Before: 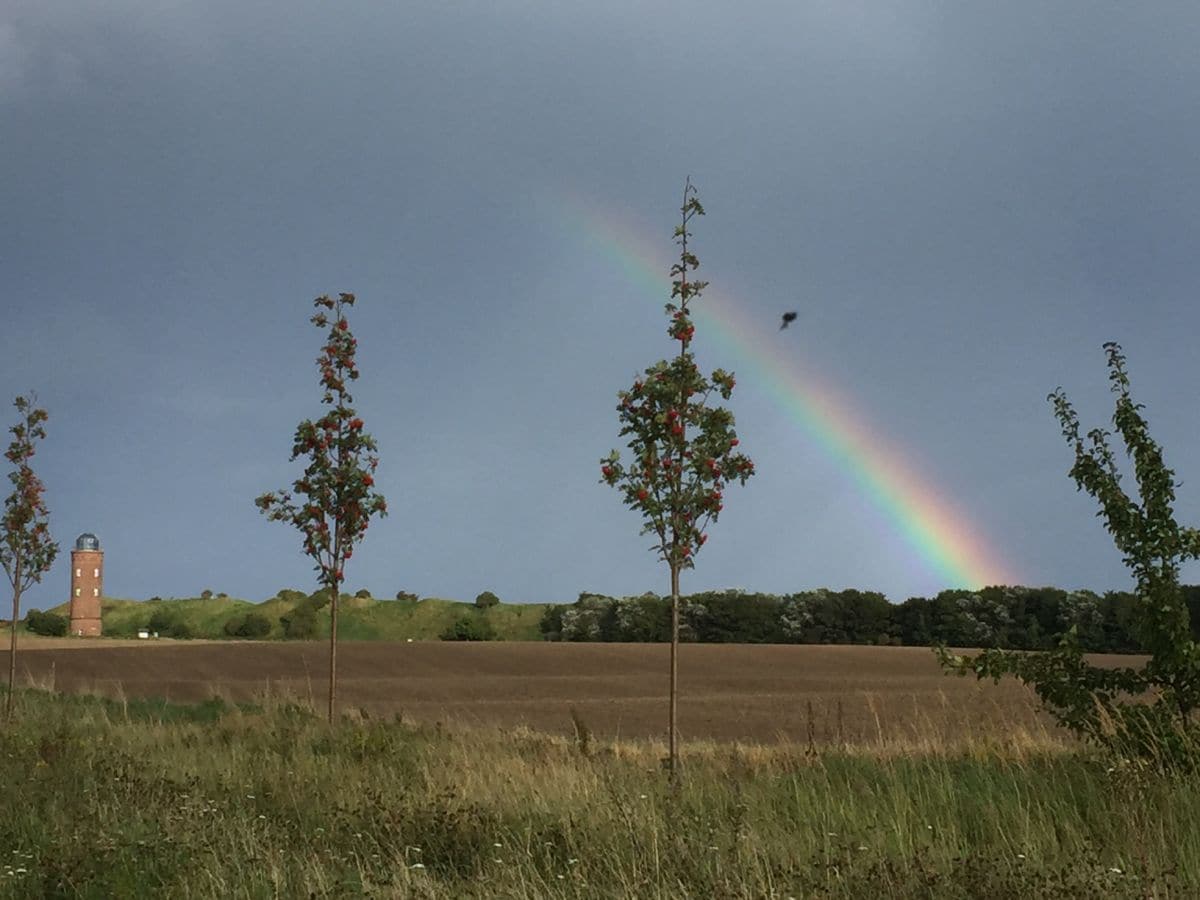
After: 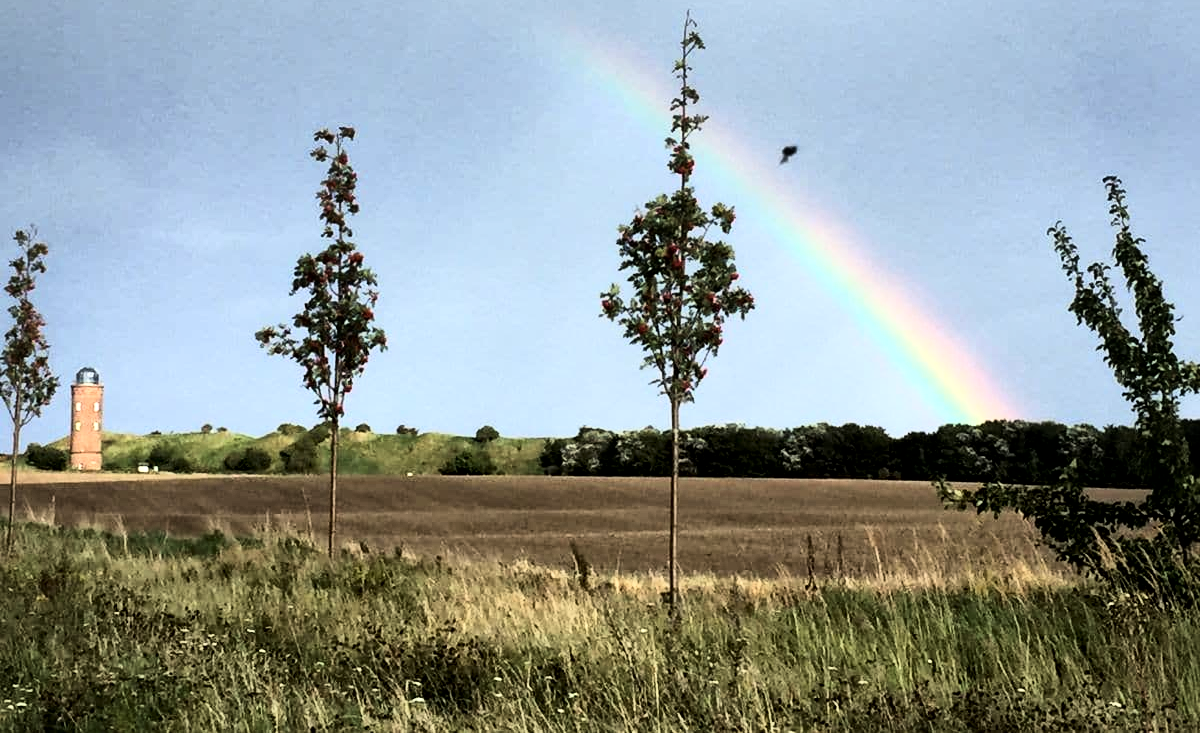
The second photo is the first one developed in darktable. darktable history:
local contrast: mode bilateral grid, contrast 25, coarseness 60, detail 151%, midtone range 0.2
crop and rotate: top 18.507%
rgb curve: curves: ch0 [(0, 0) (0.21, 0.15) (0.24, 0.21) (0.5, 0.75) (0.75, 0.96) (0.89, 0.99) (1, 1)]; ch1 [(0, 0.02) (0.21, 0.13) (0.25, 0.2) (0.5, 0.67) (0.75, 0.9) (0.89, 0.97) (1, 1)]; ch2 [(0, 0.02) (0.21, 0.13) (0.25, 0.2) (0.5, 0.67) (0.75, 0.9) (0.89, 0.97) (1, 1)], compensate middle gray true
